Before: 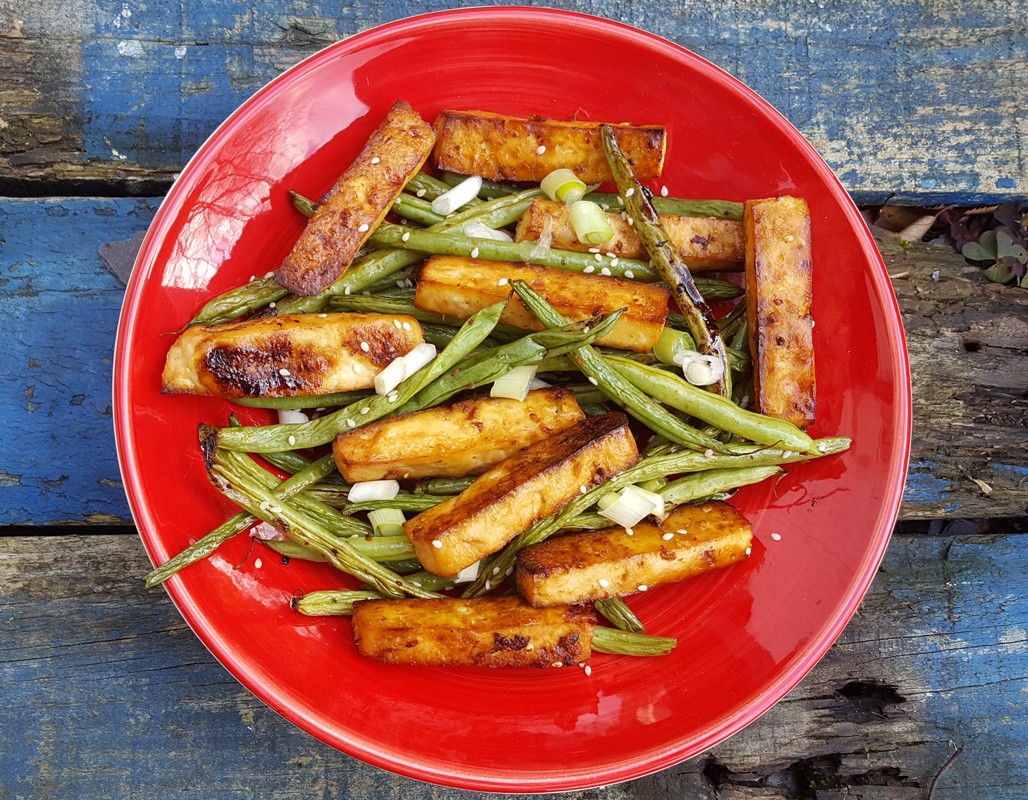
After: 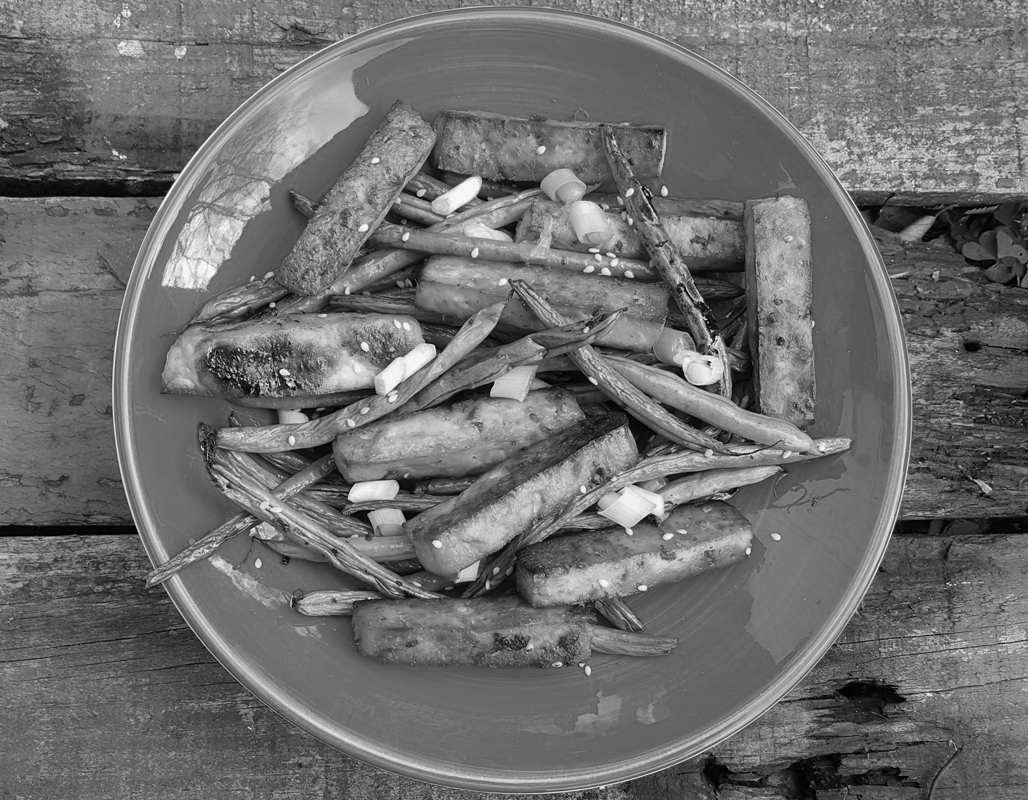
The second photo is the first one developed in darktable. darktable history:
color calibration: output gray [0.21, 0.42, 0.37, 0], gray › normalize channels true, illuminant same as pipeline (D50), adaptation XYZ, x 0.345, y 0.358, temperature 5003.98 K, gamut compression 0.029
